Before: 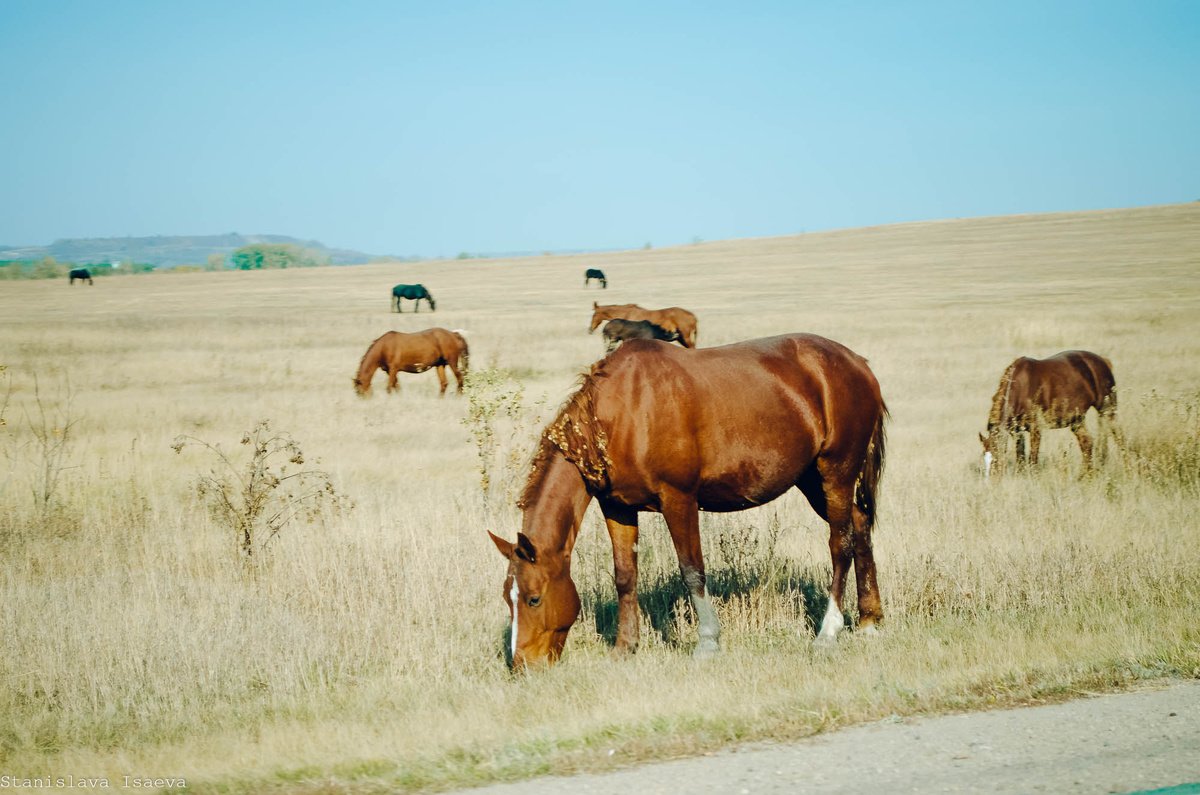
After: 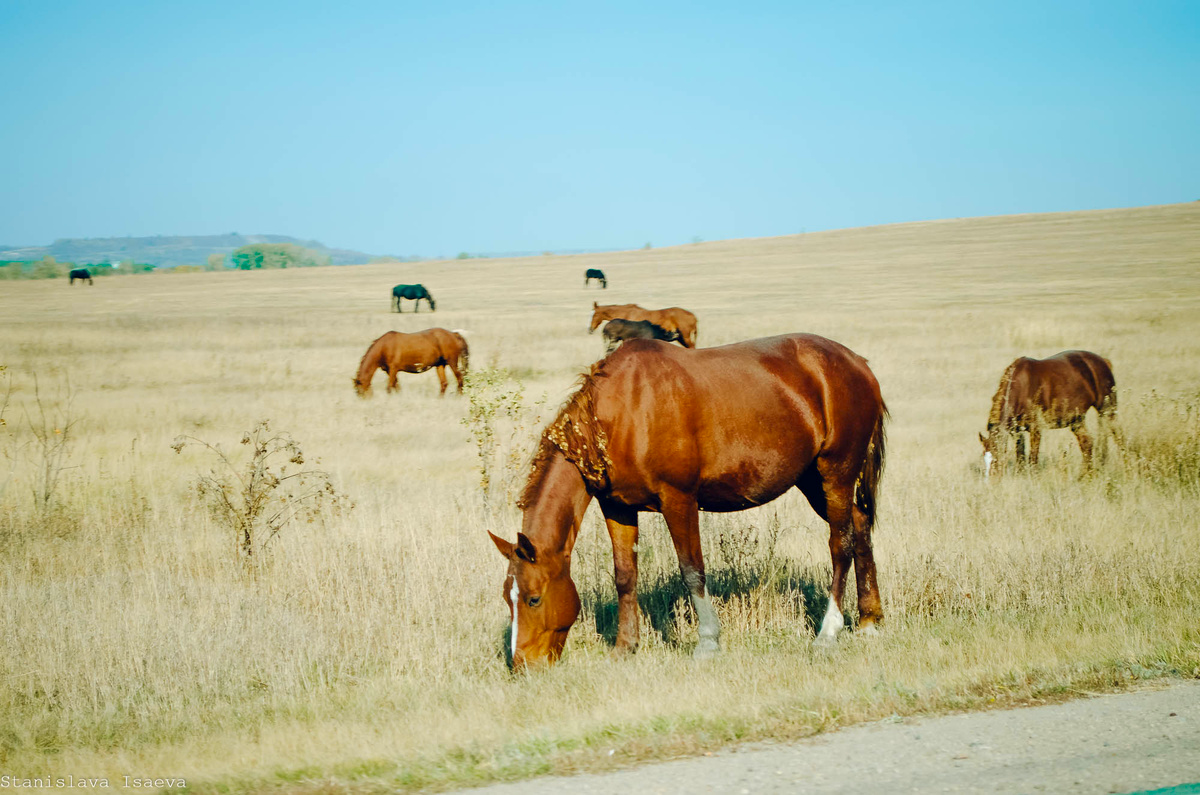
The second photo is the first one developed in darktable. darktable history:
exposure: black level correction 0.001, compensate highlight preservation false
contrast brightness saturation: saturation 0.182
